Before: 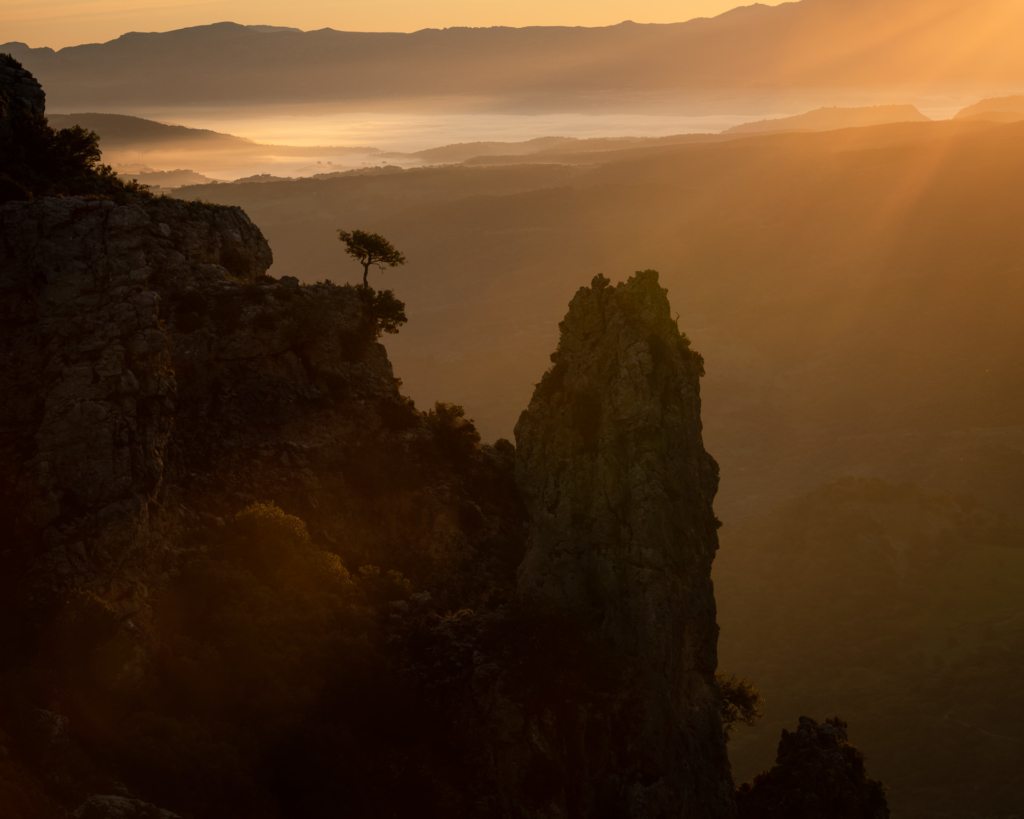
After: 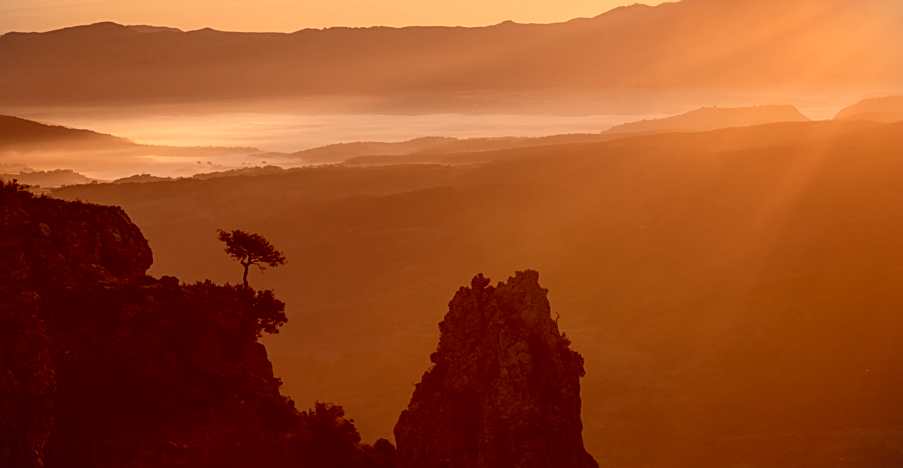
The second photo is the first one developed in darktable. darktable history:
crop and rotate: left 11.812%, bottom 42.776%
sharpen: on, module defaults
color correction: highlights a* 9.03, highlights b* 8.71, shadows a* 40, shadows b* 40, saturation 0.8
vignetting: fall-off start 100%, brightness -0.406, saturation -0.3, width/height ratio 1.324, dithering 8-bit output, unbound false
local contrast: detail 110%
tone equalizer: on, module defaults
